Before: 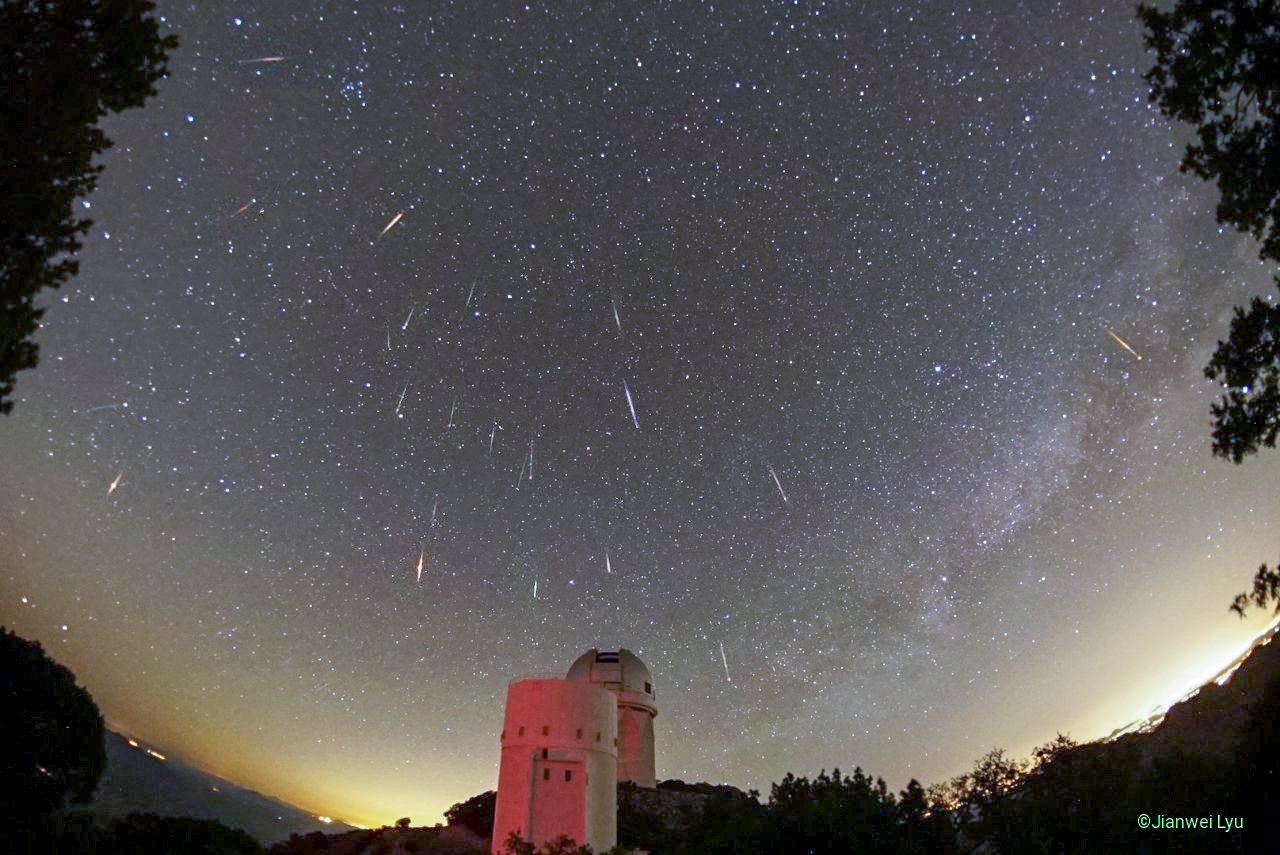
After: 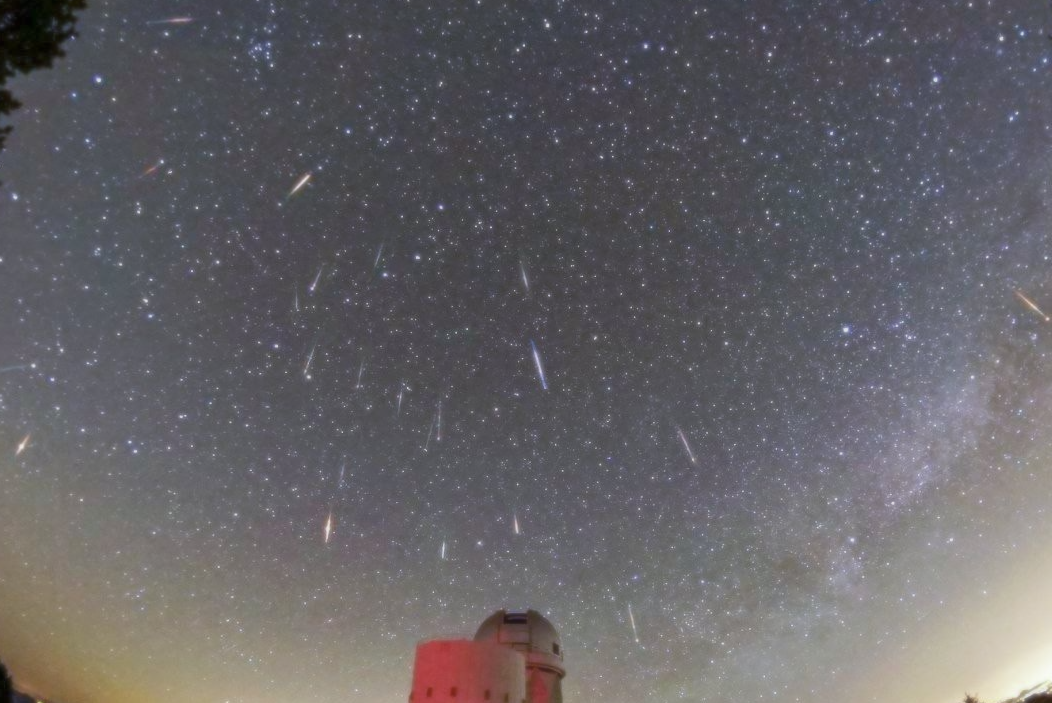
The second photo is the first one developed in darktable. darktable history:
crop and rotate: left 7.196%, top 4.574%, right 10.605%, bottom 13.178%
soften: size 8.67%, mix 49%
